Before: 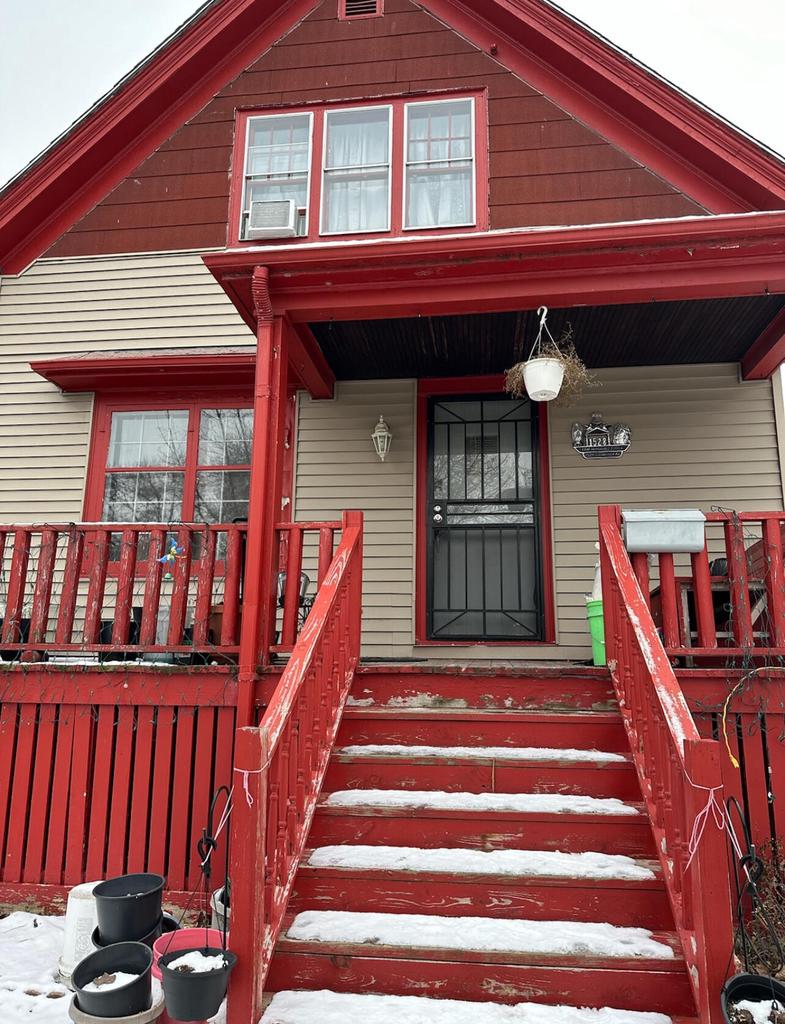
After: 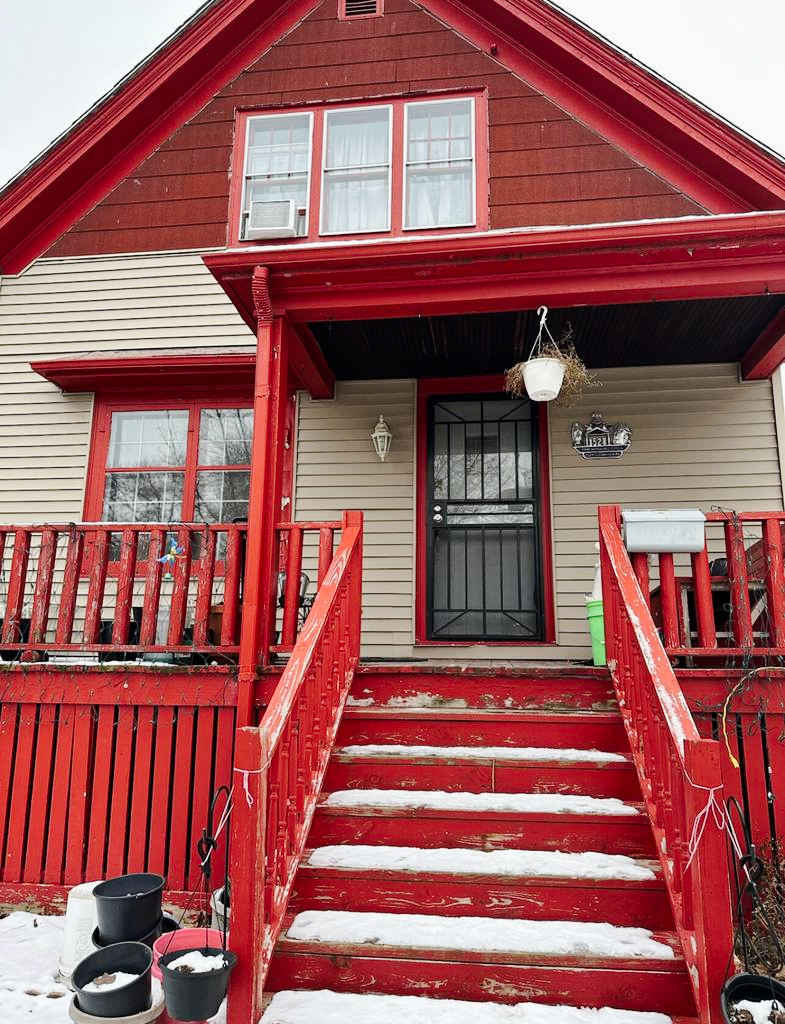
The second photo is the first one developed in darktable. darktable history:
tone curve: curves: ch0 [(0, 0) (0.071, 0.047) (0.266, 0.26) (0.483, 0.554) (0.753, 0.811) (1, 0.983)]; ch1 [(0, 0) (0.346, 0.307) (0.408, 0.369) (0.463, 0.443) (0.482, 0.493) (0.502, 0.5) (0.517, 0.502) (0.55, 0.548) (0.597, 0.624) (0.651, 0.698) (1, 1)]; ch2 [(0, 0) (0.346, 0.34) (0.434, 0.46) (0.485, 0.494) (0.5, 0.494) (0.517, 0.506) (0.535, 0.529) (0.583, 0.611) (0.625, 0.666) (1, 1)], preserve colors none
